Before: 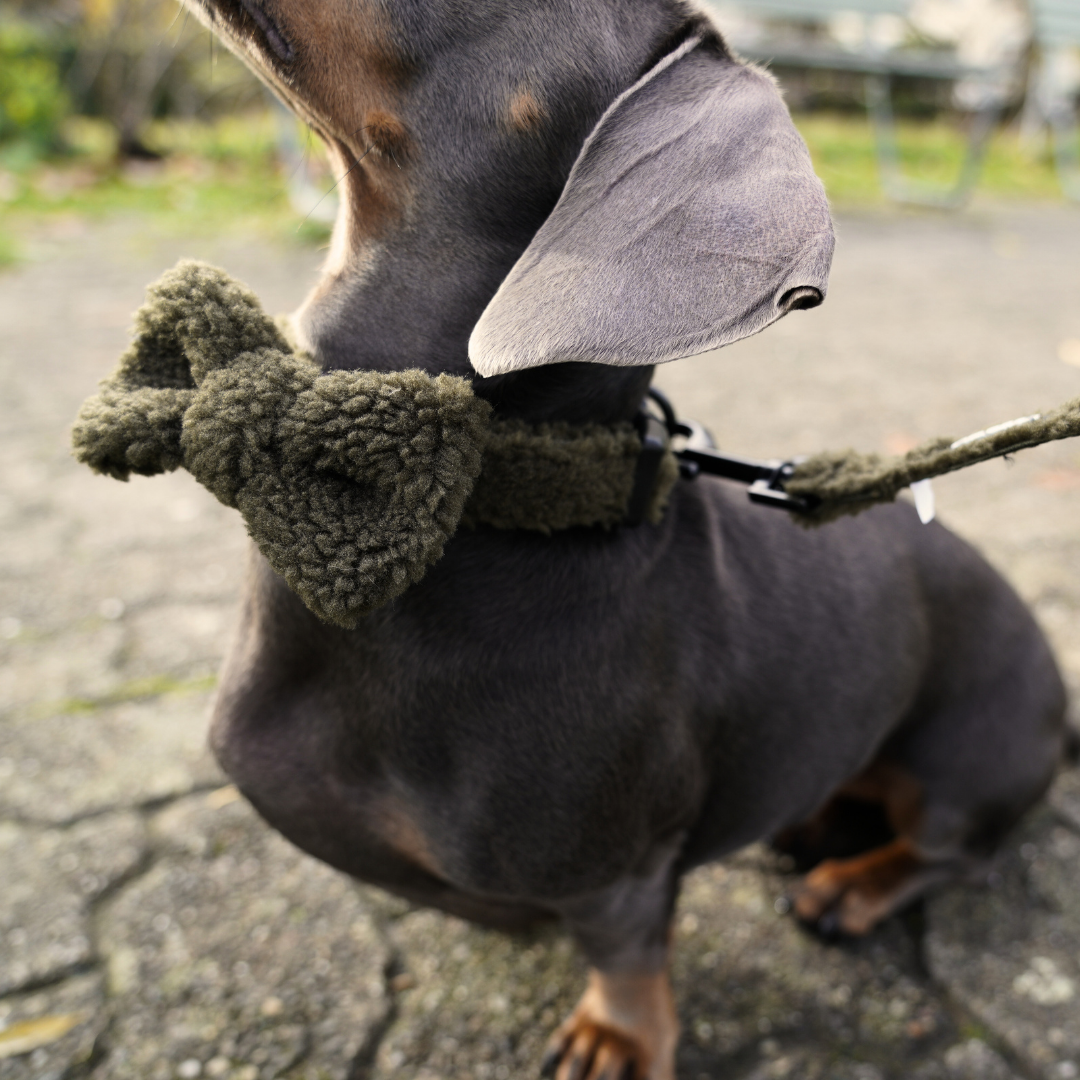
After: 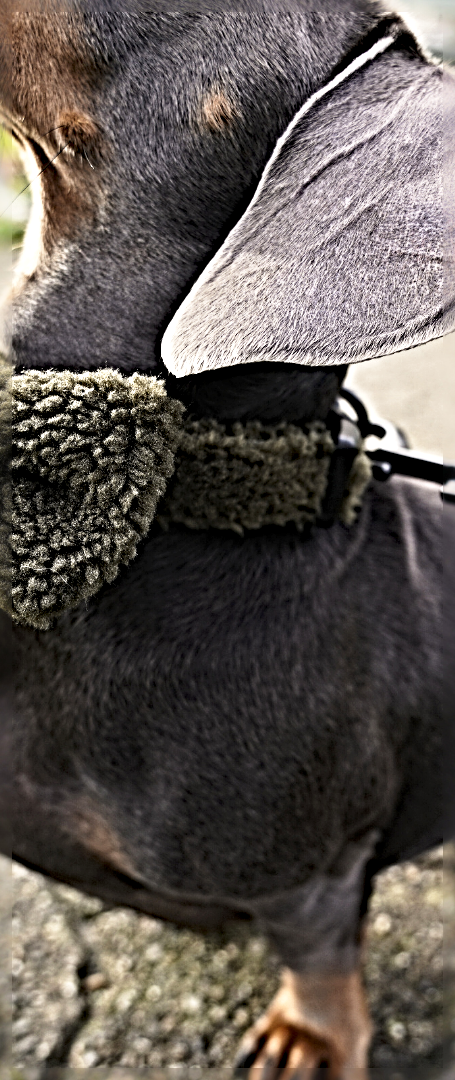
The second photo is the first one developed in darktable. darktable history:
crop: left 28.471%, right 29.388%
sharpen: radius 6.294, amount 1.81, threshold 0.207
base curve: curves: ch0 [(0, 0) (0.666, 0.806) (1, 1)], preserve colors none
